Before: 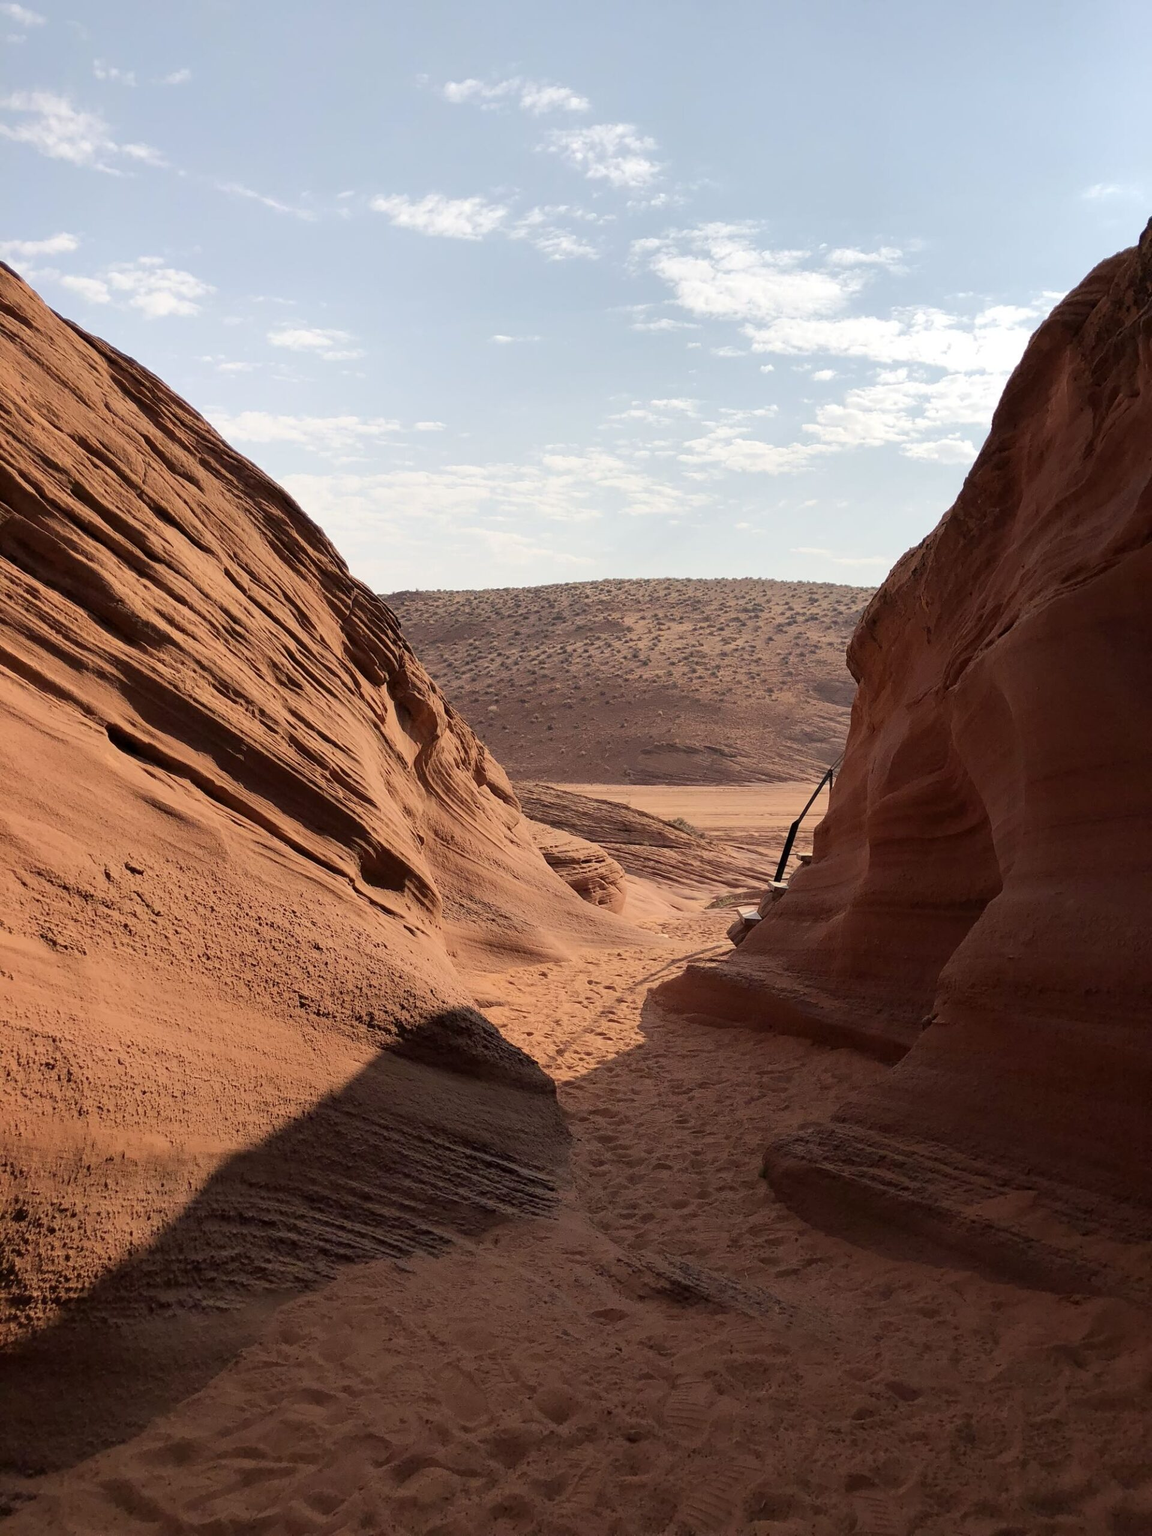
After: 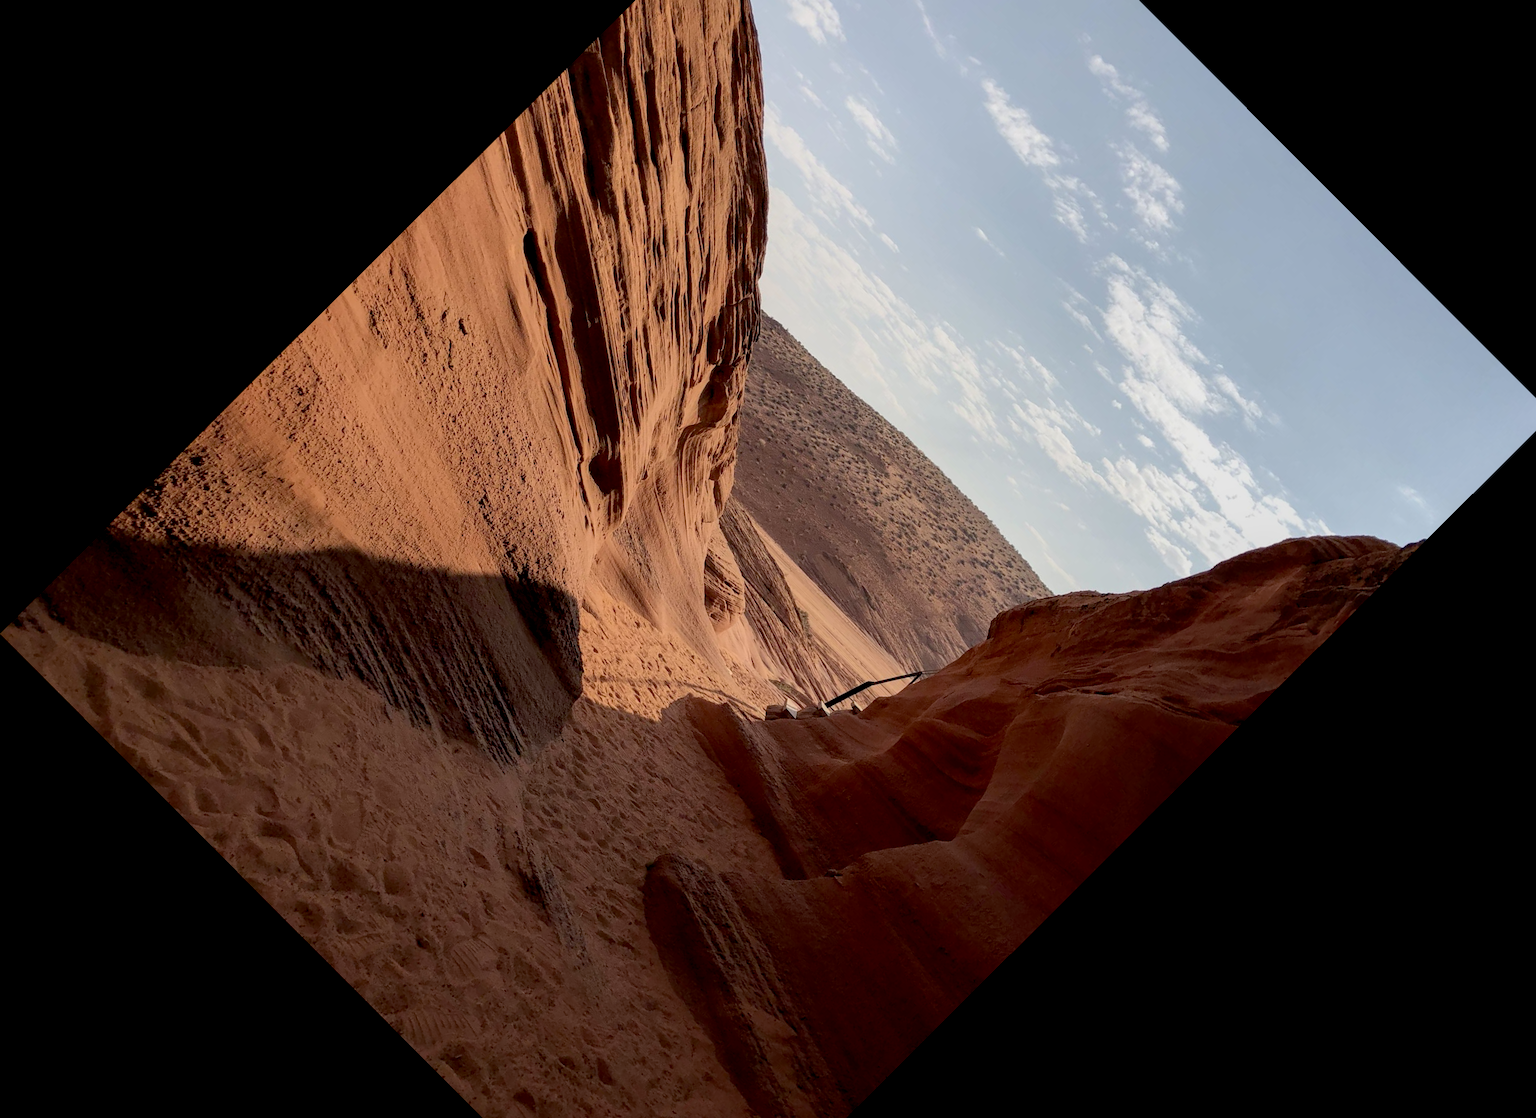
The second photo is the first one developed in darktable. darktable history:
exposure: black level correction 0.01, exposure 0.016 EV, compensate highlight preservation false
crop and rotate: angle -45.09°, top 16.218%, right 0.976%, bottom 11.66%
local contrast: detail 109%
